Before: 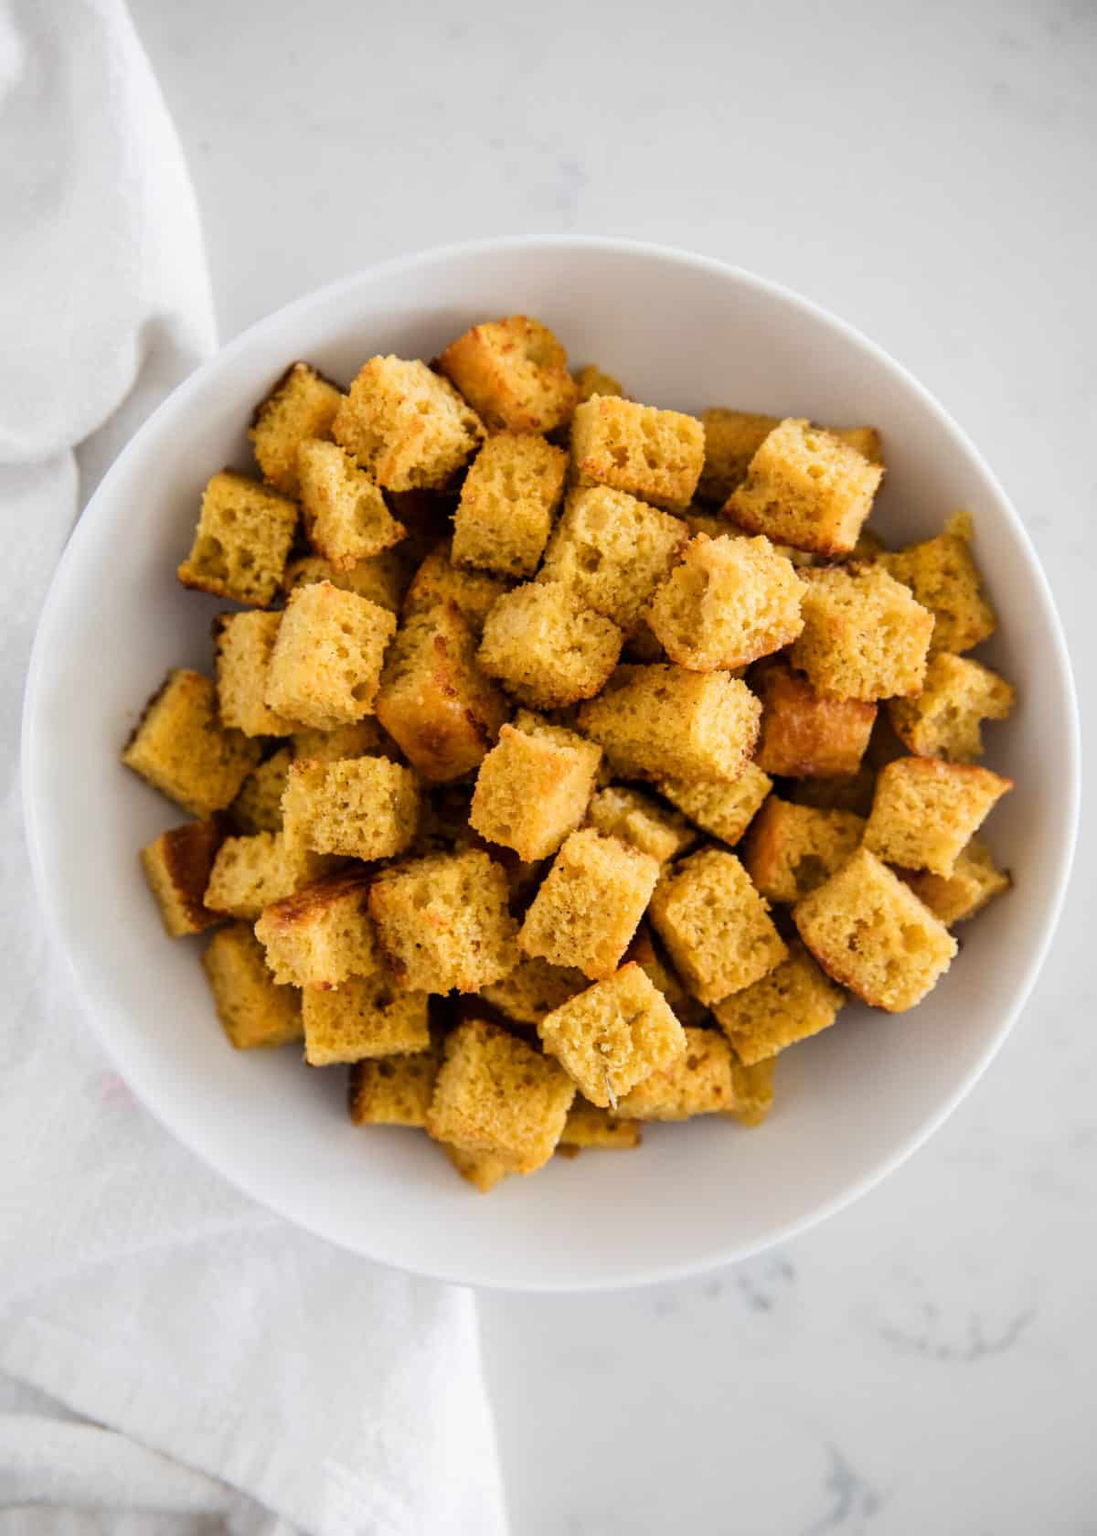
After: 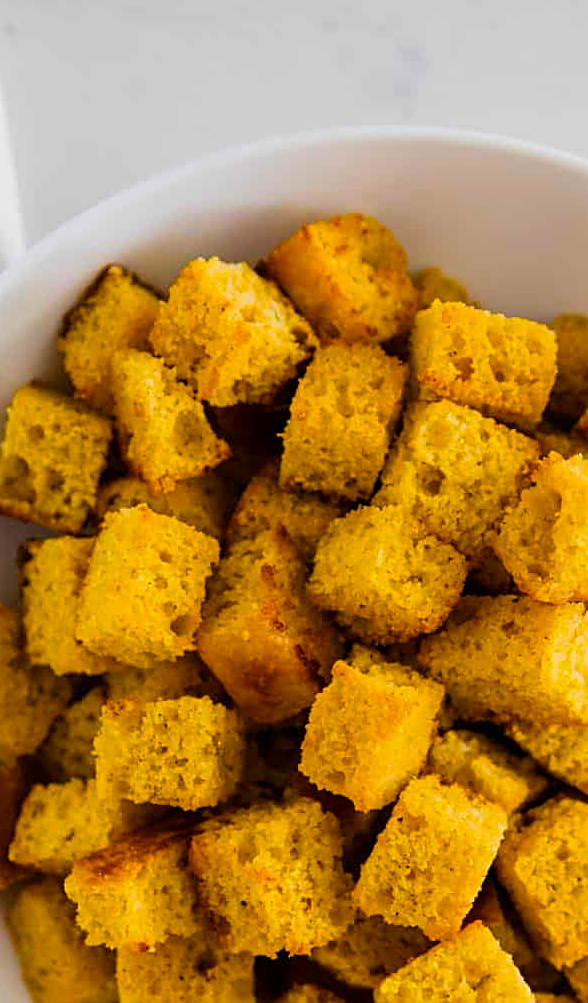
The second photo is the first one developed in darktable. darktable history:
exposure: exposure -0.158 EV, compensate highlight preservation false
crop: left 17.842%, top 7.801%, right 33.102%, bottom 32.457%
color balance rgb: linear chroma grading › global chroma 5.713%, perceptual saturation grading › global saturation 12.657%, global vibrance 50.632%
sharpen: amount 0.494
